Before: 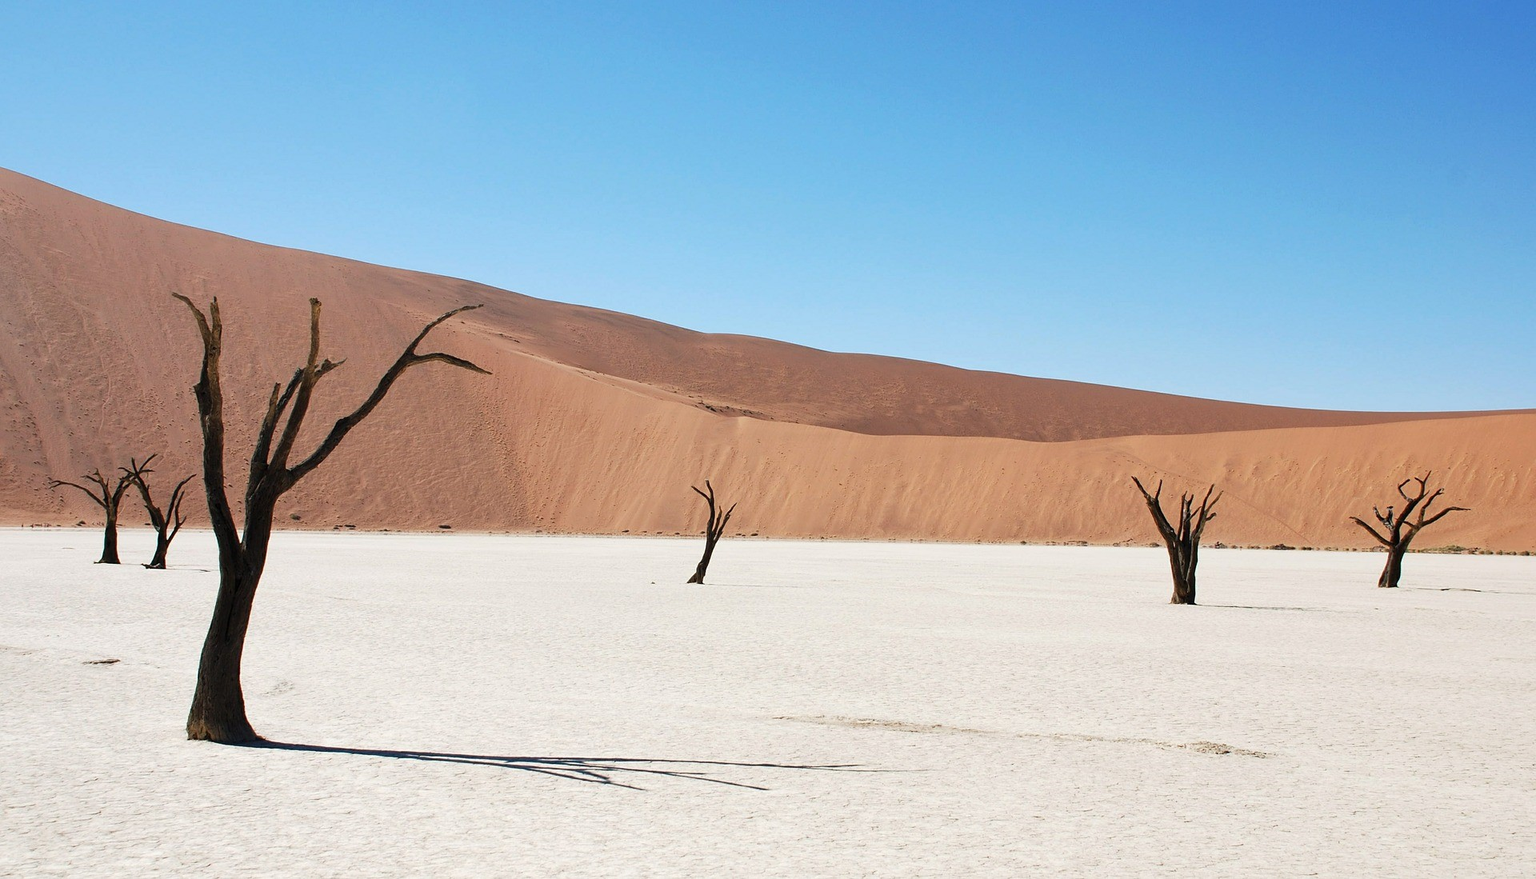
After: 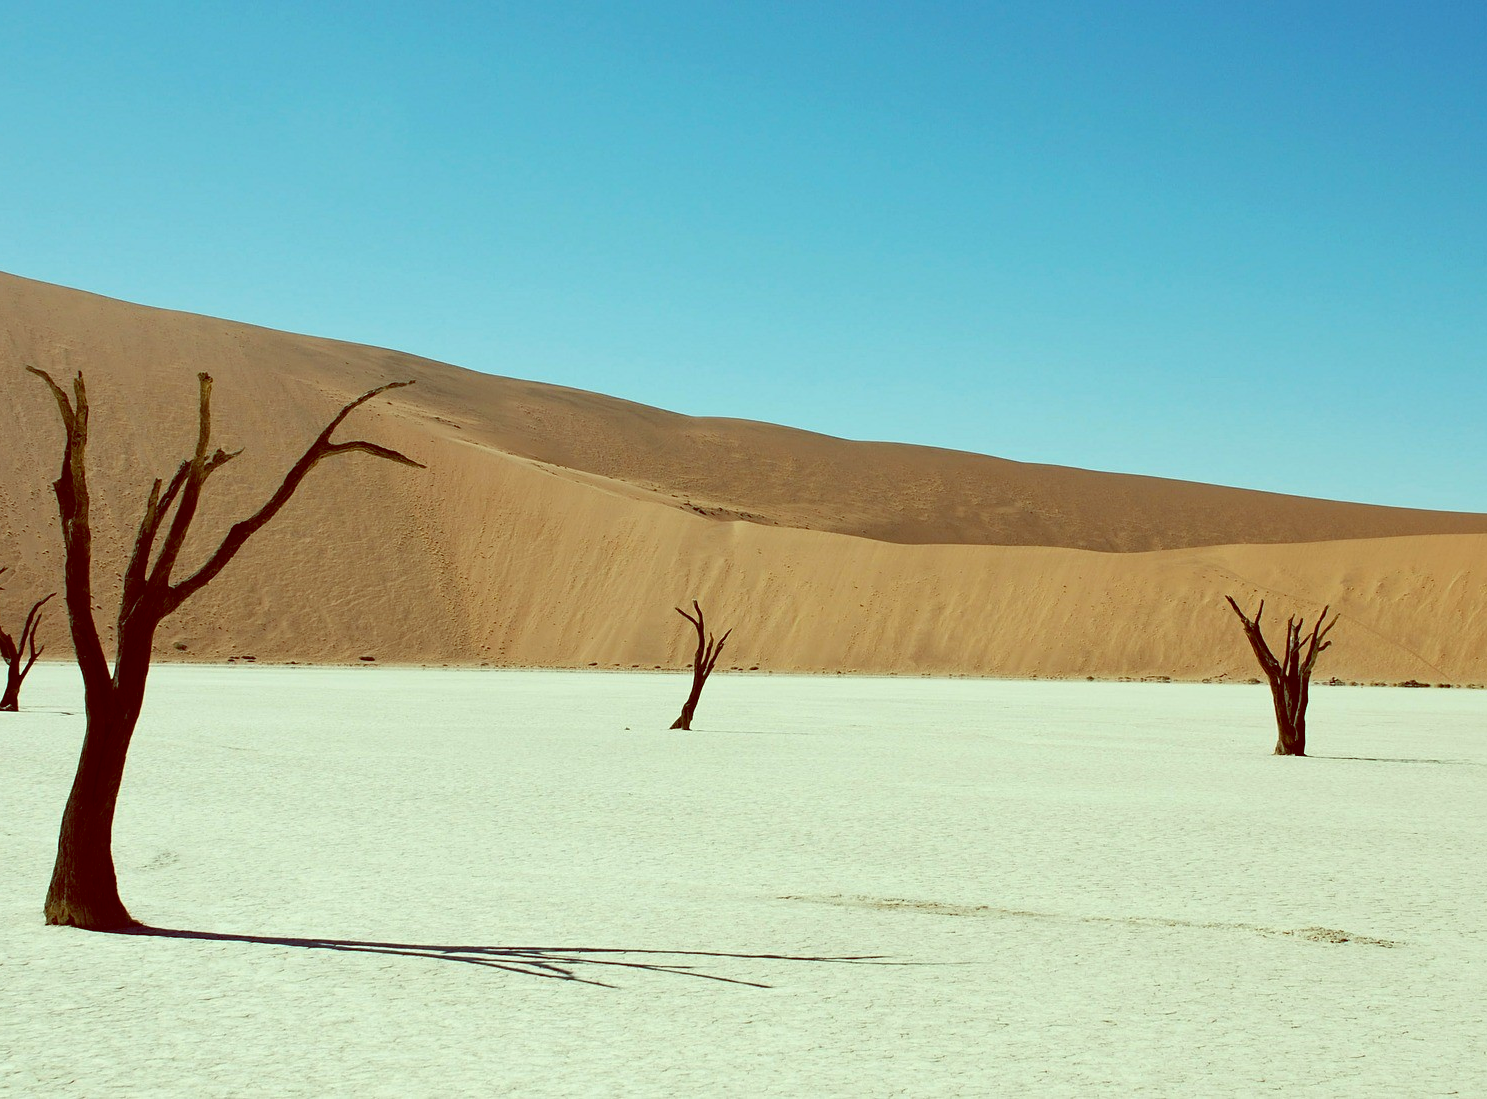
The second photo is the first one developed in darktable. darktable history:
color balance: lift [1, 1.015, 0.987, 0.985], gamma [1, 0.959, 1.042, 0.958], gain [0.927, 0.938, 1.072, 0.928], contrast 1.5%
crop: left 9.88%, right 12.664%
